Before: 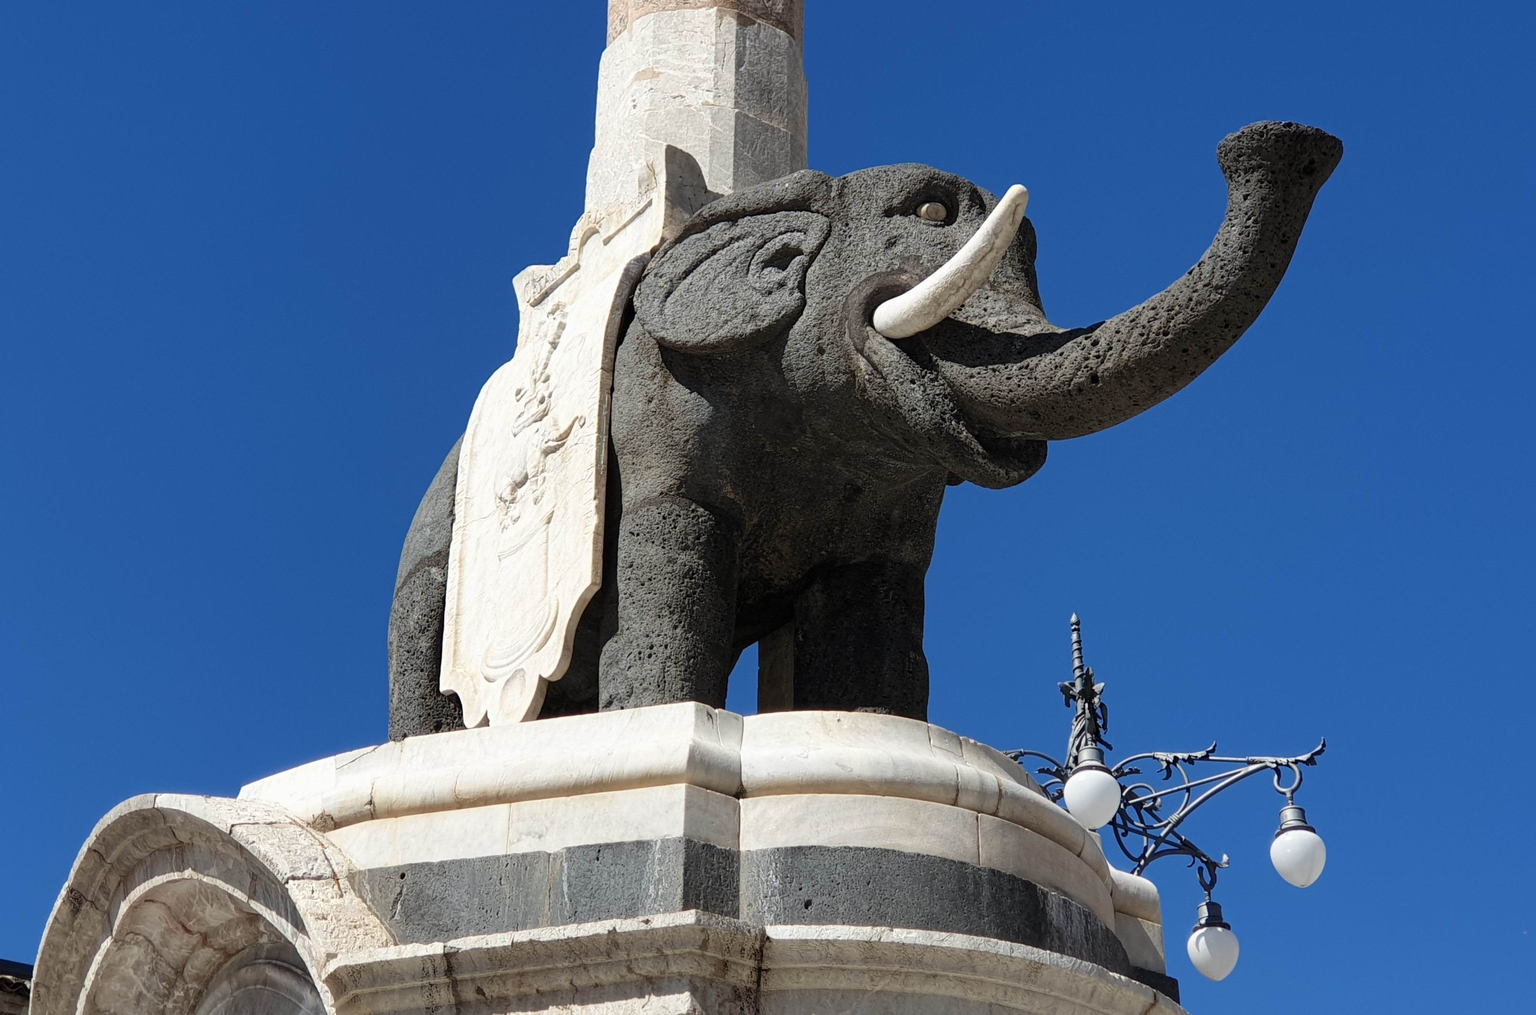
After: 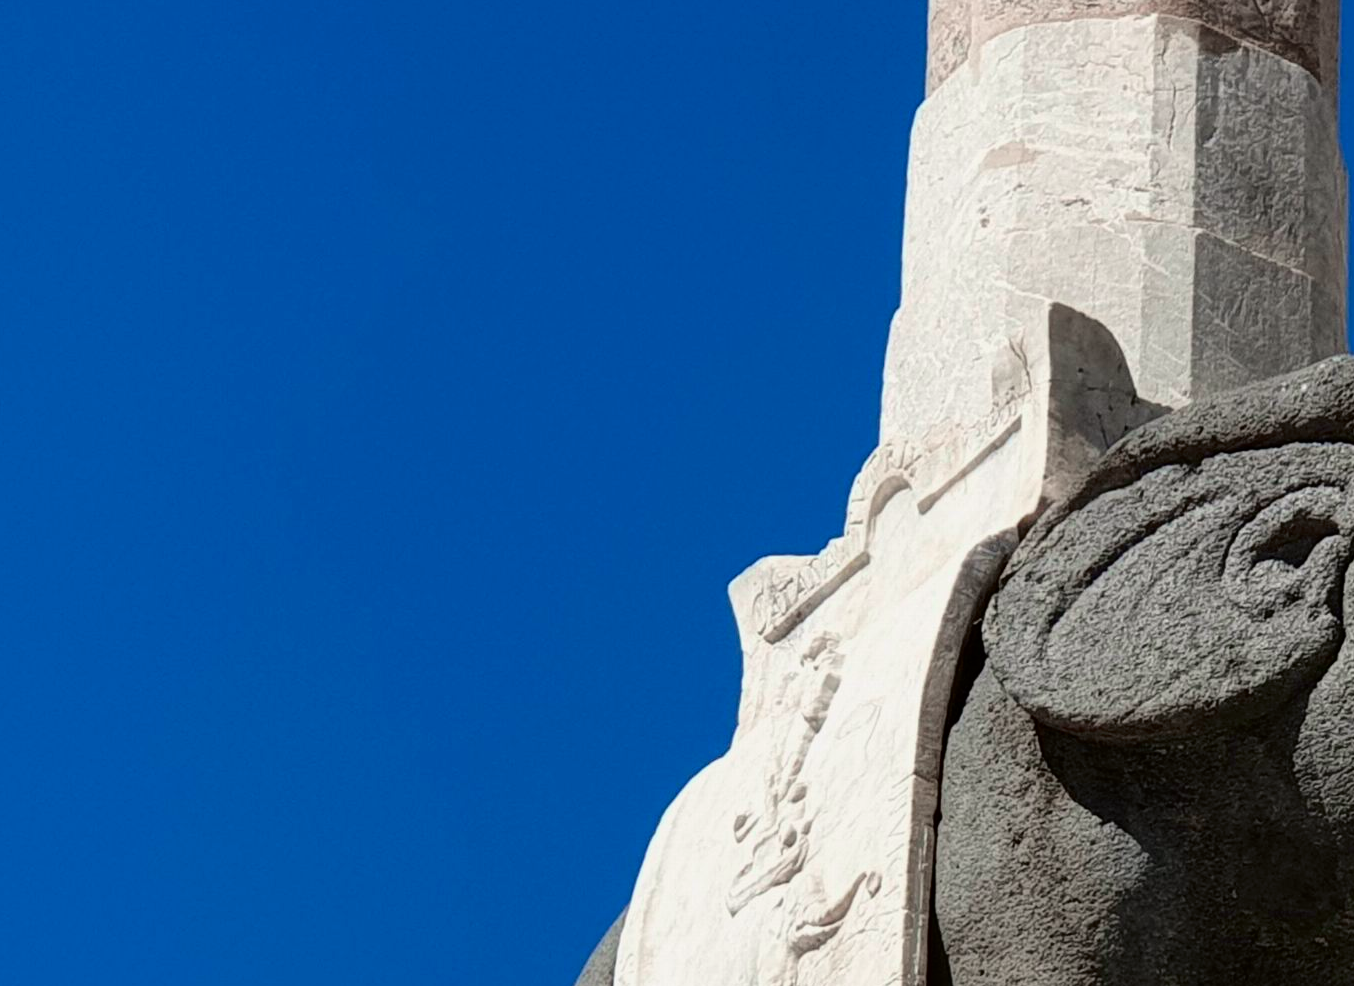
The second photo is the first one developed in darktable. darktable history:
crop and rotate: left 10.817%, top 0.062%, right 47.194%, bottom 53.626%
tone curve: curves: ch0 [(0, 0) (0.068, 0.031) (0.183, 0.13) (0.341, 0.319) (0.547, 0.545) (0.828, 0.817) (1, 0.968)]; ch1 [(0, 0) (0.23, 0.166) (0.34, 0.308) (0.371, 0.337) (0.429, 0.408) (0.477, 0.466) (0.499, 0.5) (0.529, 0.528) (0.559, 0.578) (0.743, 0.798) (1, 1)]; ch2 [(0, 0) (0.431, 0.419) (0.495, 0.502) (0.524, 0.525) (0.568, 0.543) (0.6, 0.597) (0.634, 0.644) (0.728, 0.722) (1, 1)], color space Lab, independent channels, preserve colors none
